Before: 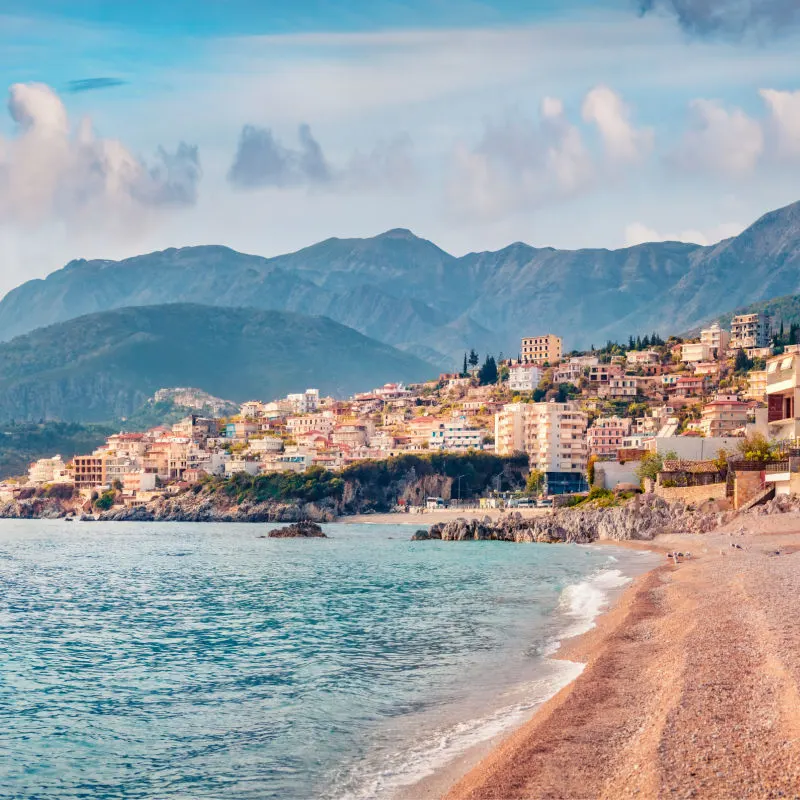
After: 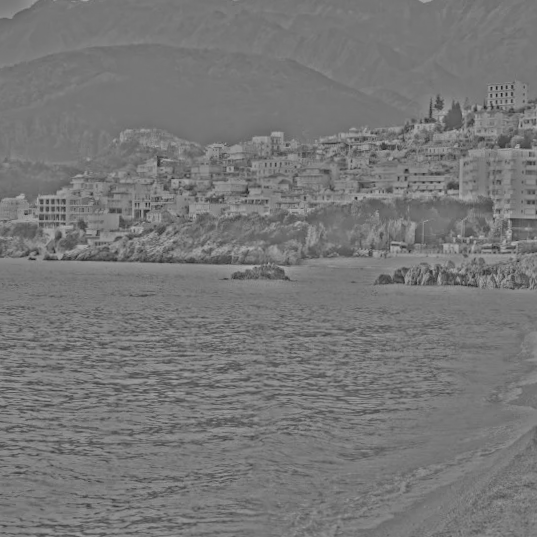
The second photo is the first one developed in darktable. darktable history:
highpass: sharpness 25.84%, contrast boost 14.94%
crop and rotate: angle -0.82°, left 3.85%, top 31.828%, right 27.992%
